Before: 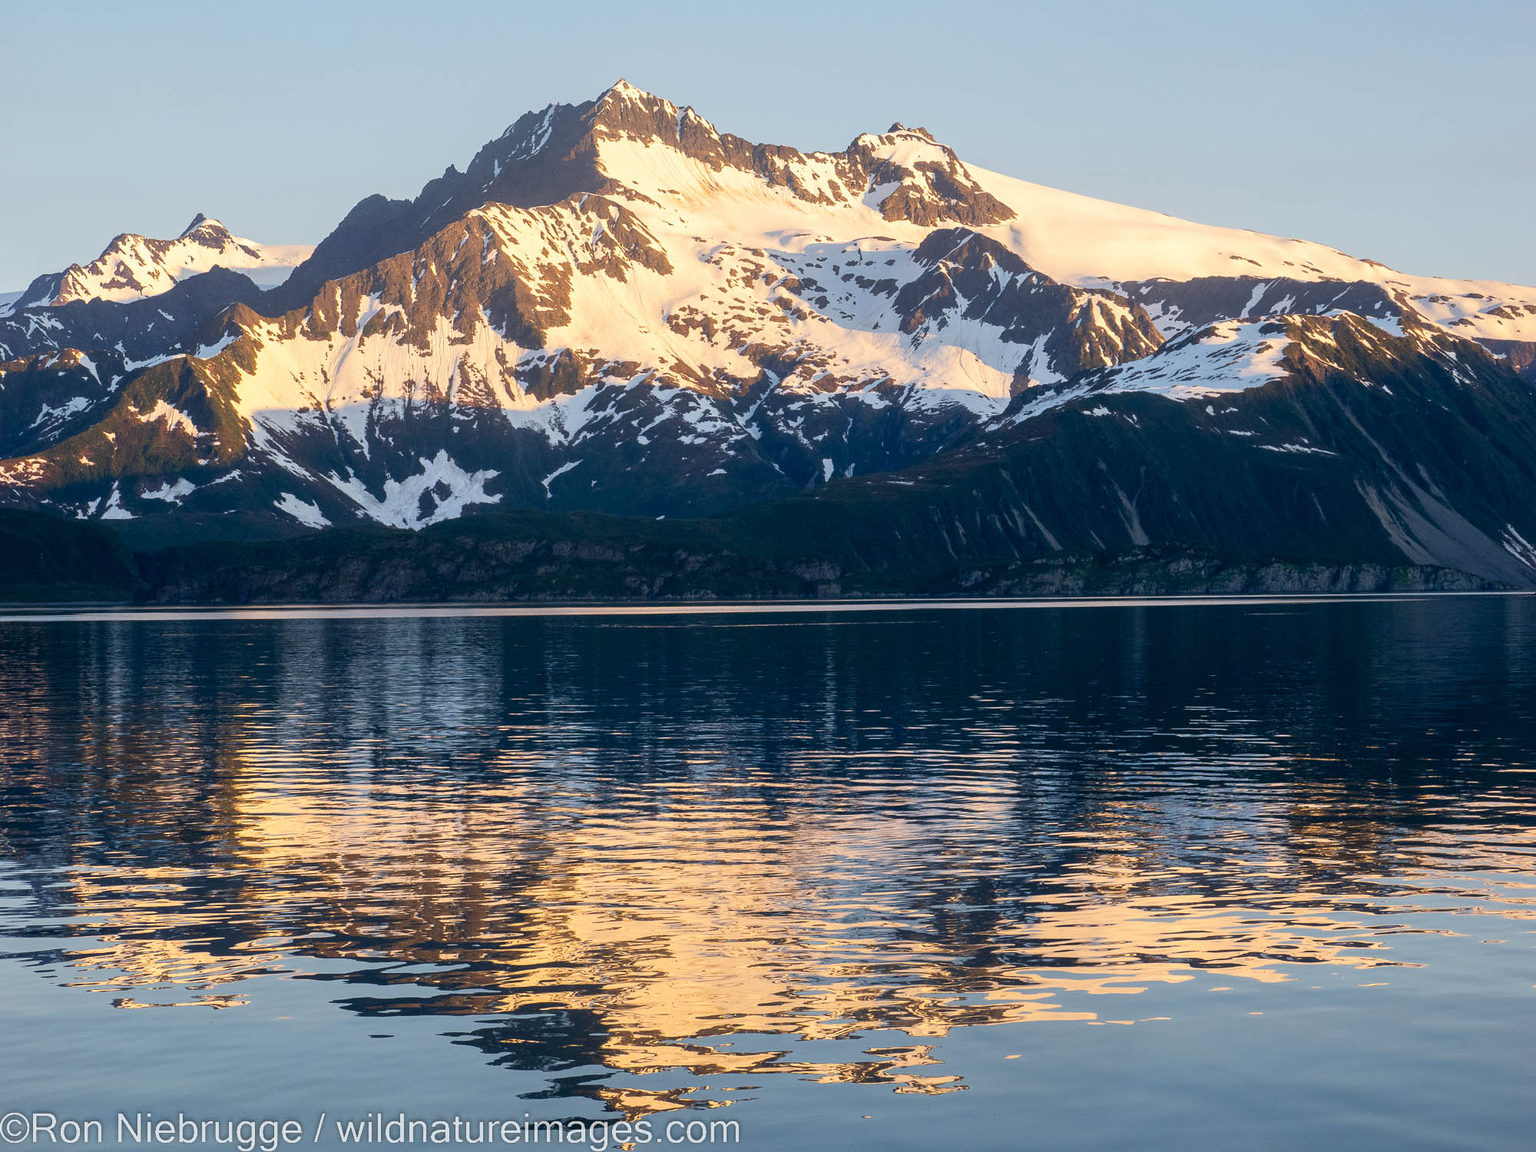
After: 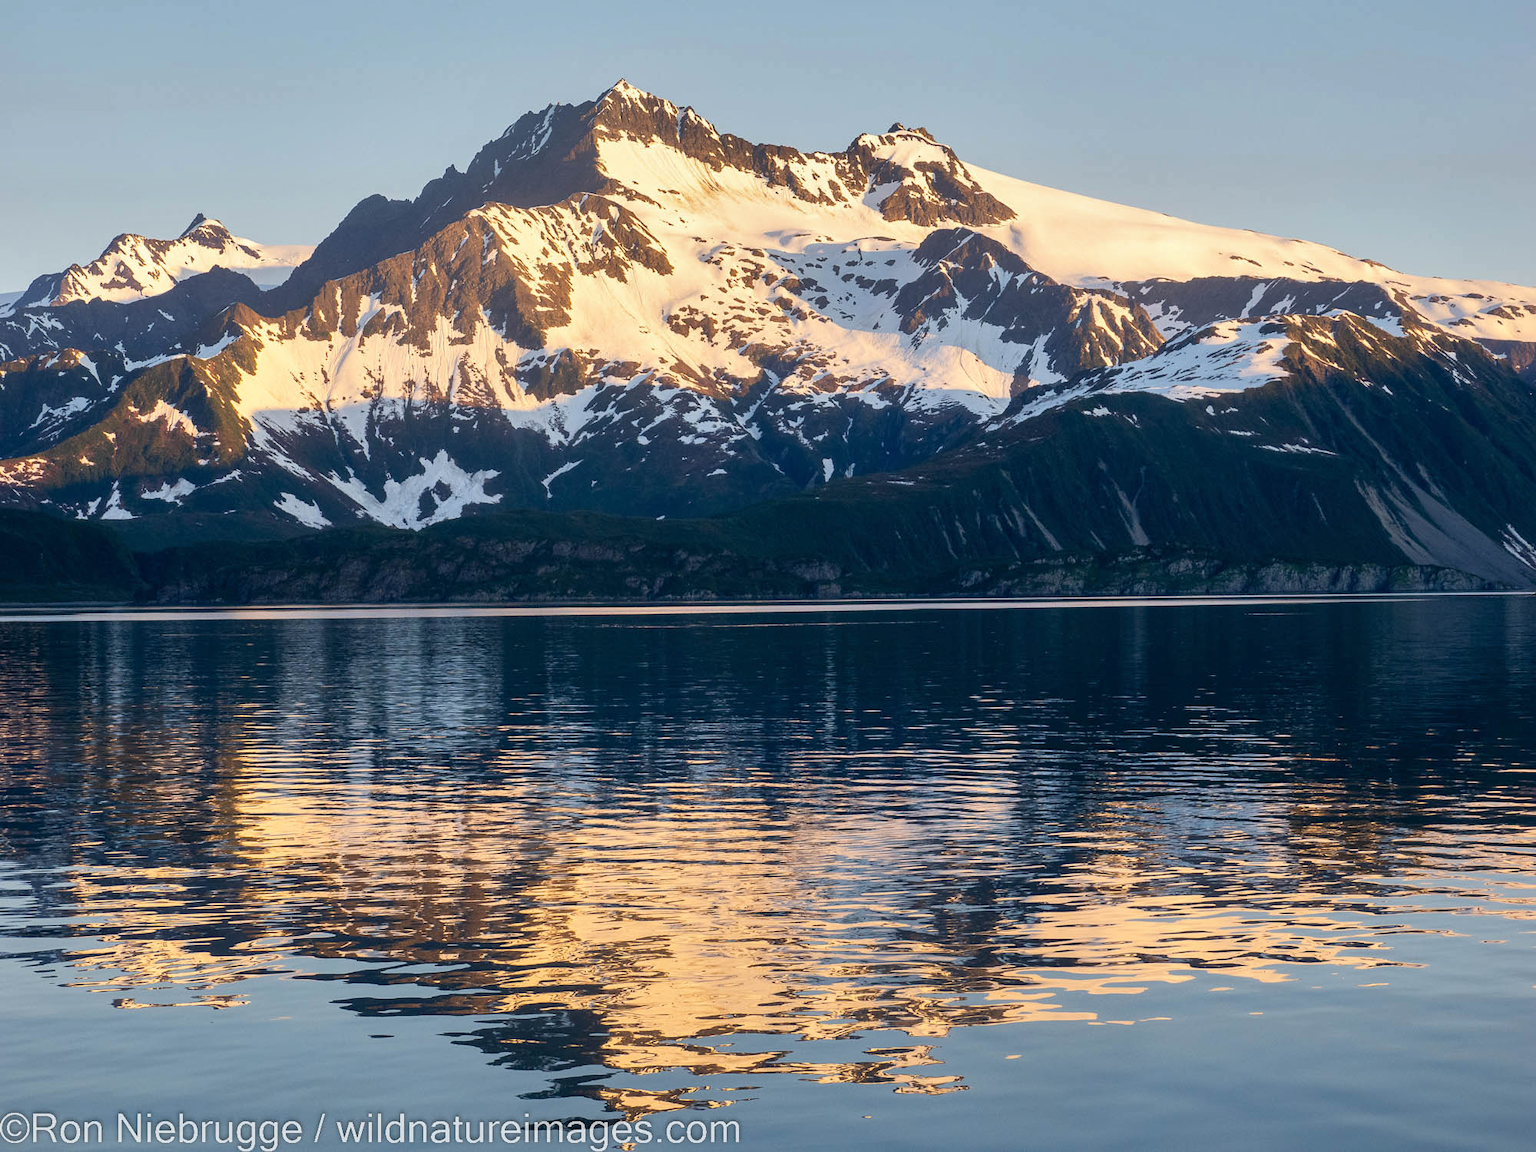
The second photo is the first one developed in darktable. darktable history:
shadows and highlights: shadows 22.21, highlights -49.21, soften with gaussian
